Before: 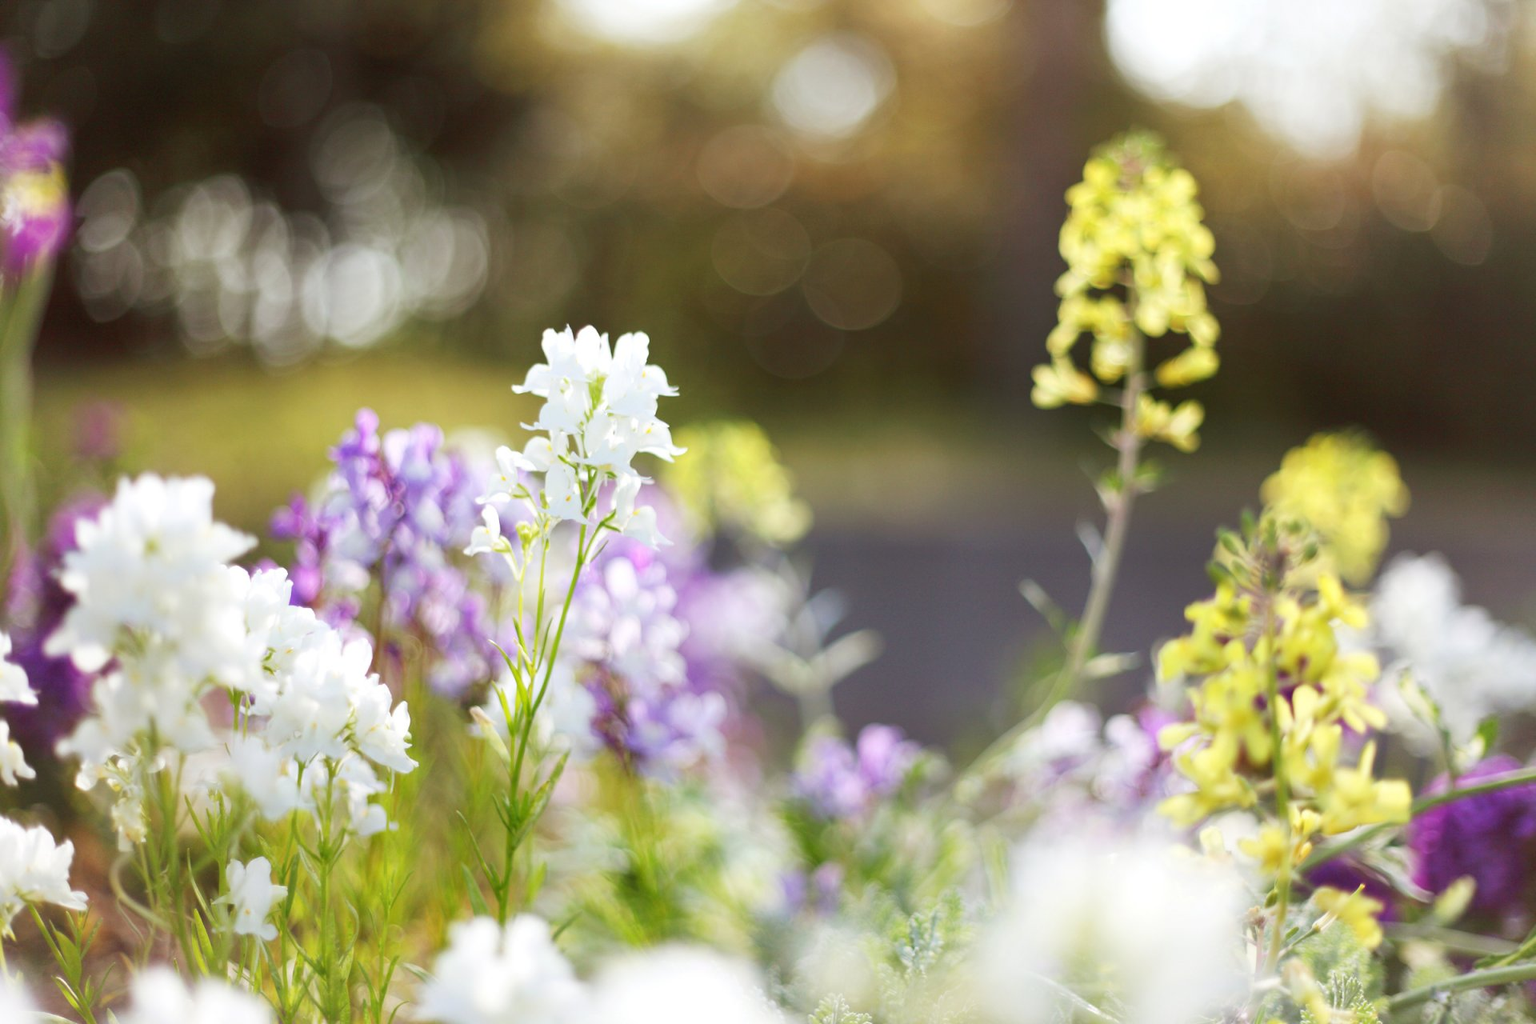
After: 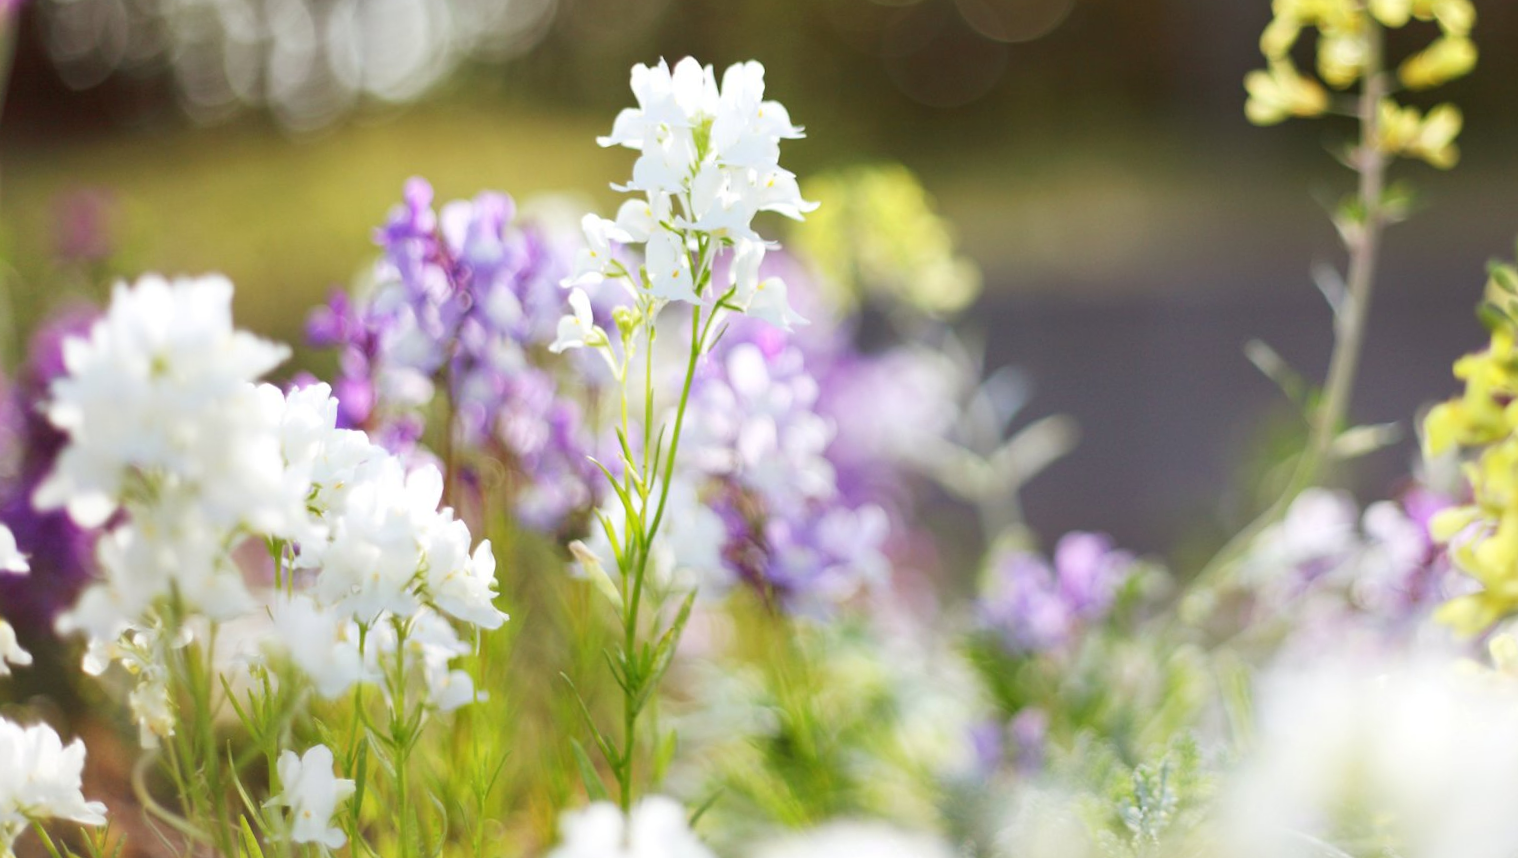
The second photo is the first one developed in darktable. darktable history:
rotate and perspective: rotation -3.52°, crop left 0.036, crop right 0.964, crop top 0.081, crop bottom 0.919
crop: top 26.531%, right 17.959%
